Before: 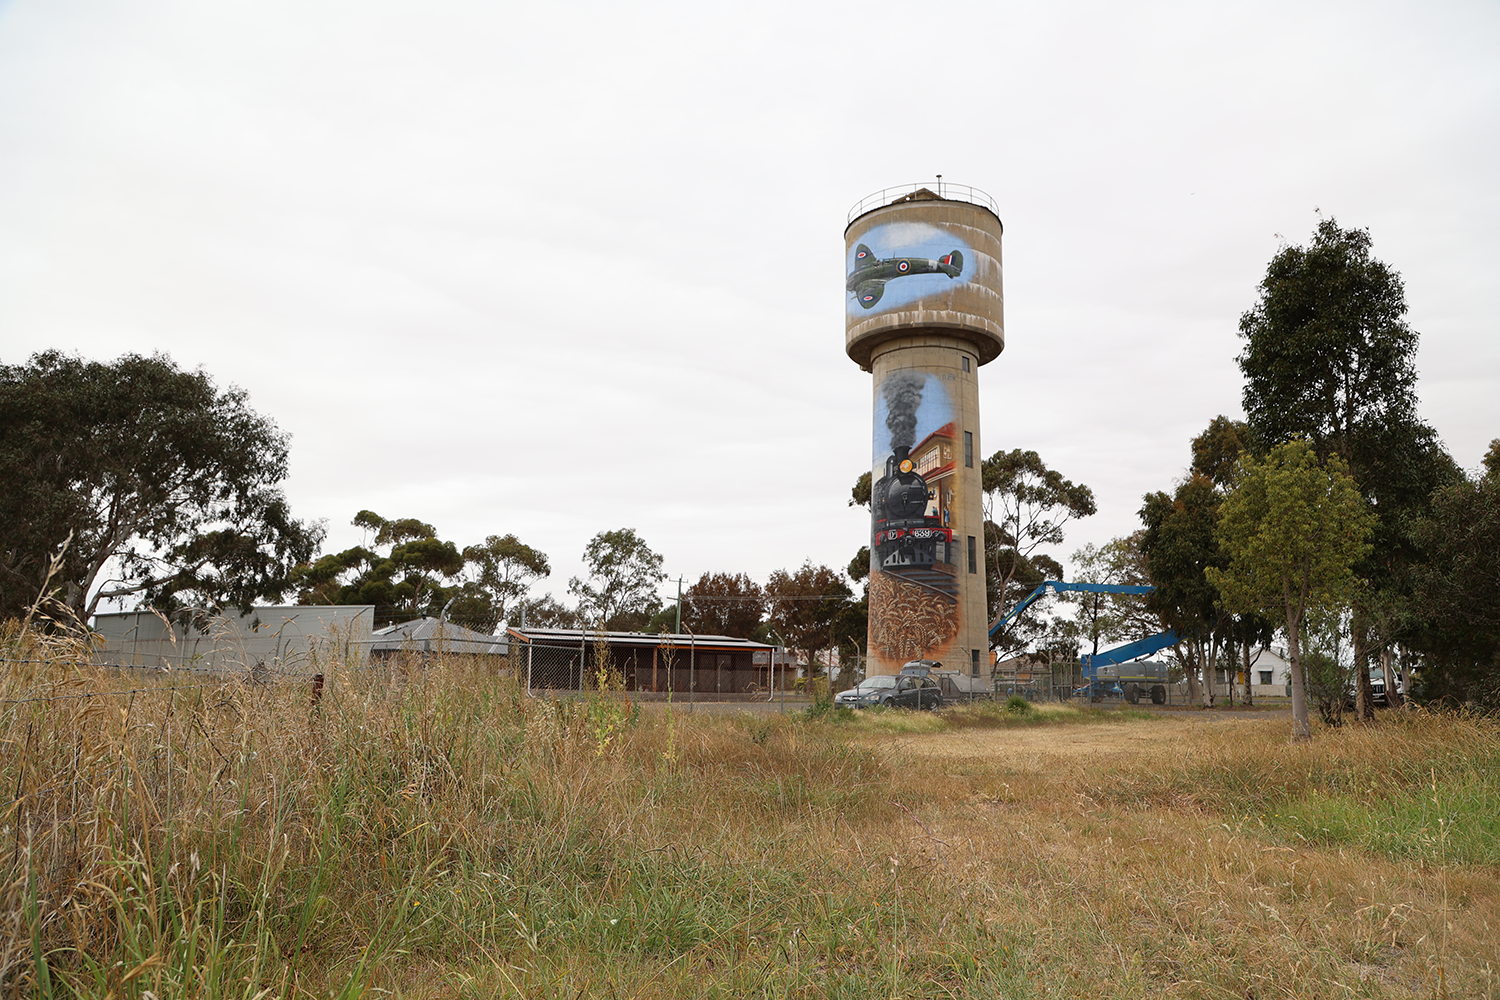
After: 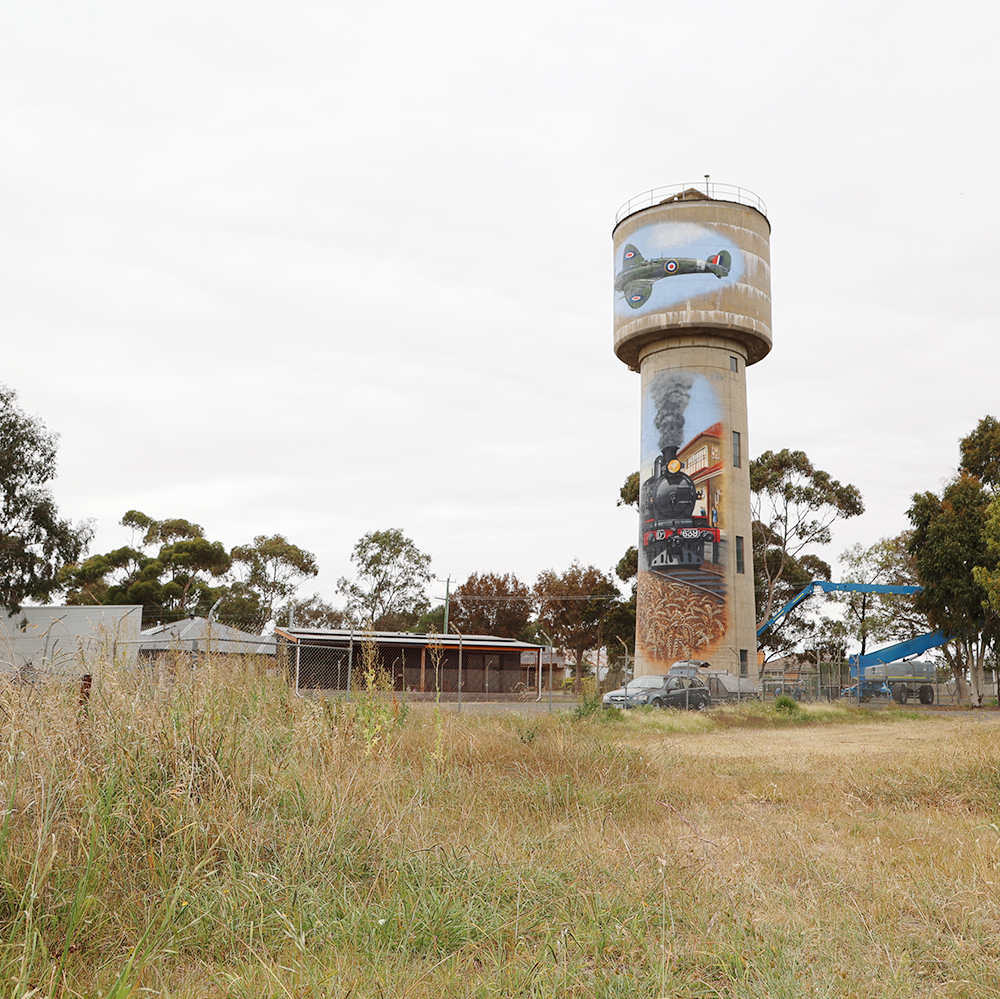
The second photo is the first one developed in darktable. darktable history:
crop and rotate: left 15.546%, right 17.787%
base curve: curves: ch0 [(0, 0) (0.158, 0.273) (0.879, 0.895) (1, 1)], preserve colors none
